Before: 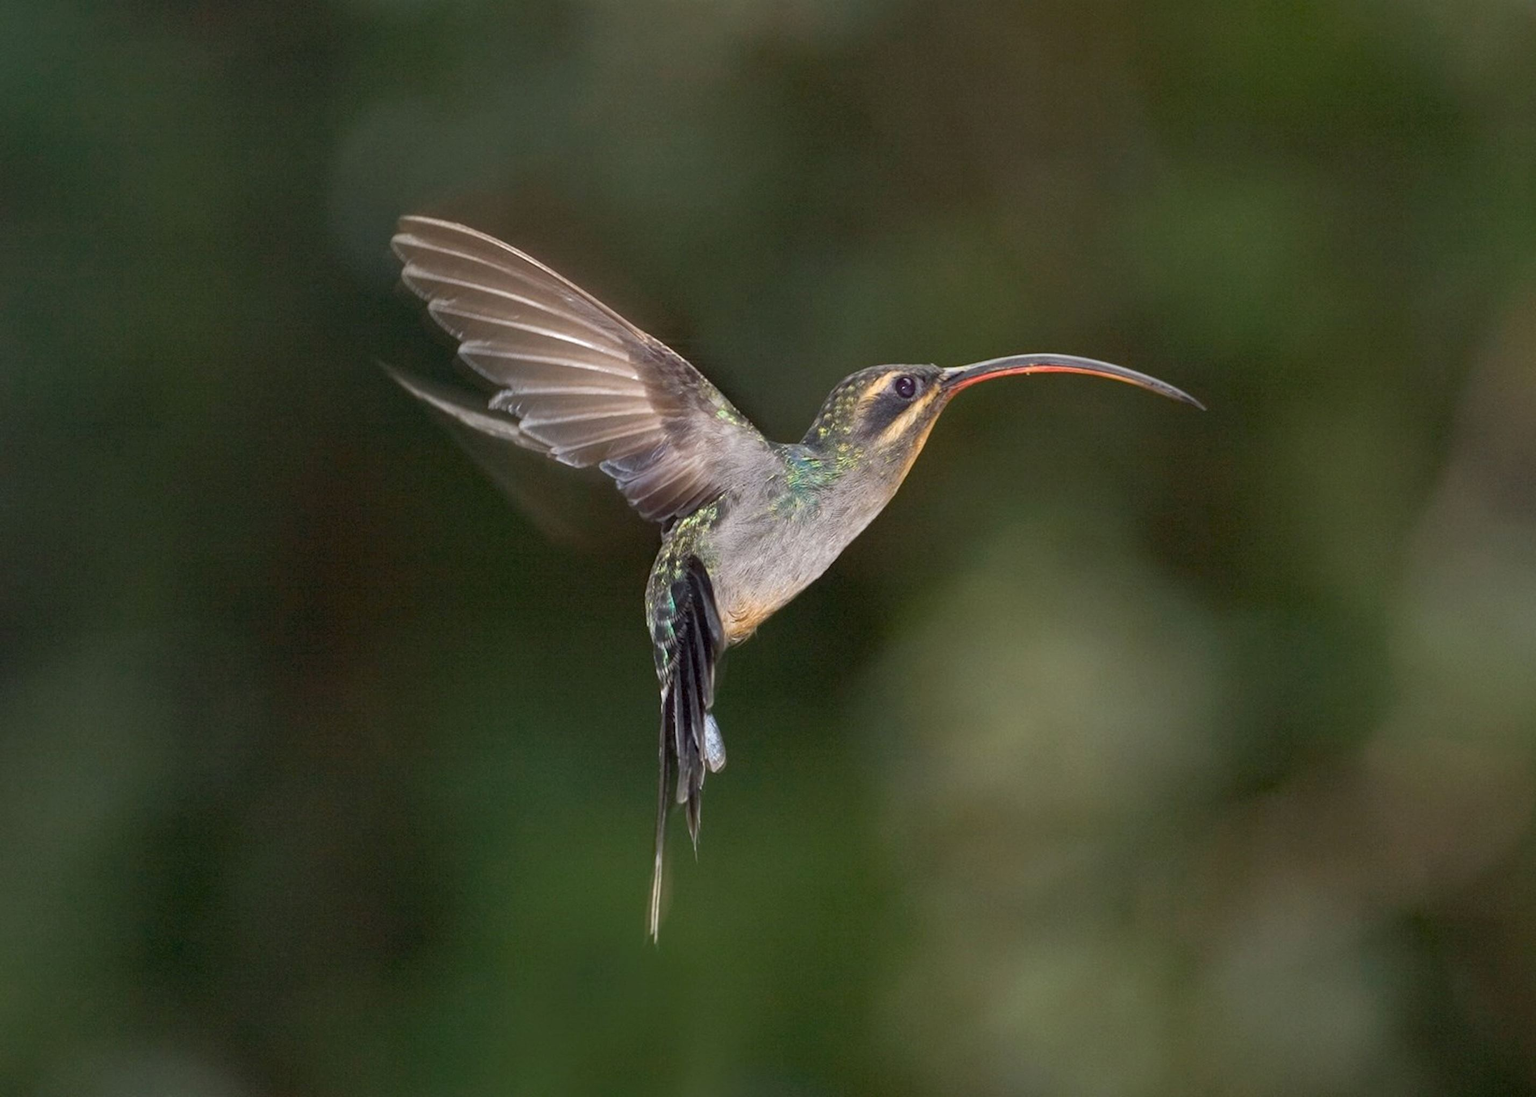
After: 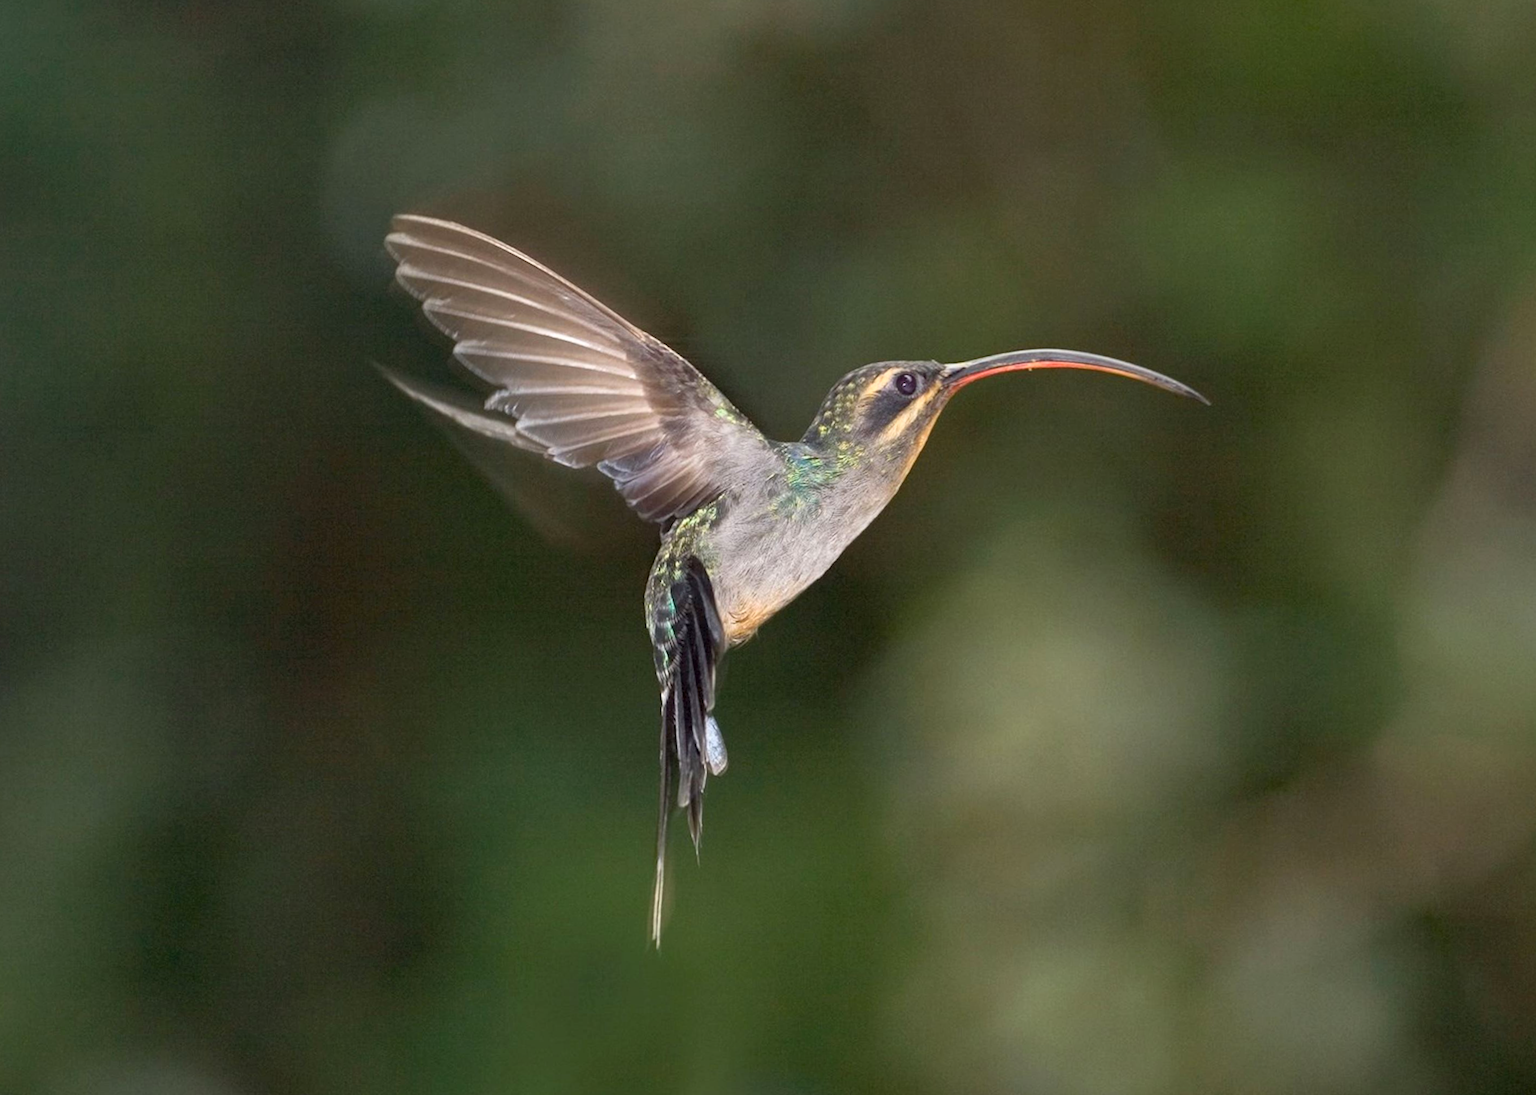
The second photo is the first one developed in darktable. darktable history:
rotate and perspective: rotation -0.45°, automatic cropping original format, crop left 0.008, crop right 0.992, crop top 0.012, crop bottom 0.988
base curve: curves: ch0 [(0, 0) (0.666, 0.806) (1, 1)]
